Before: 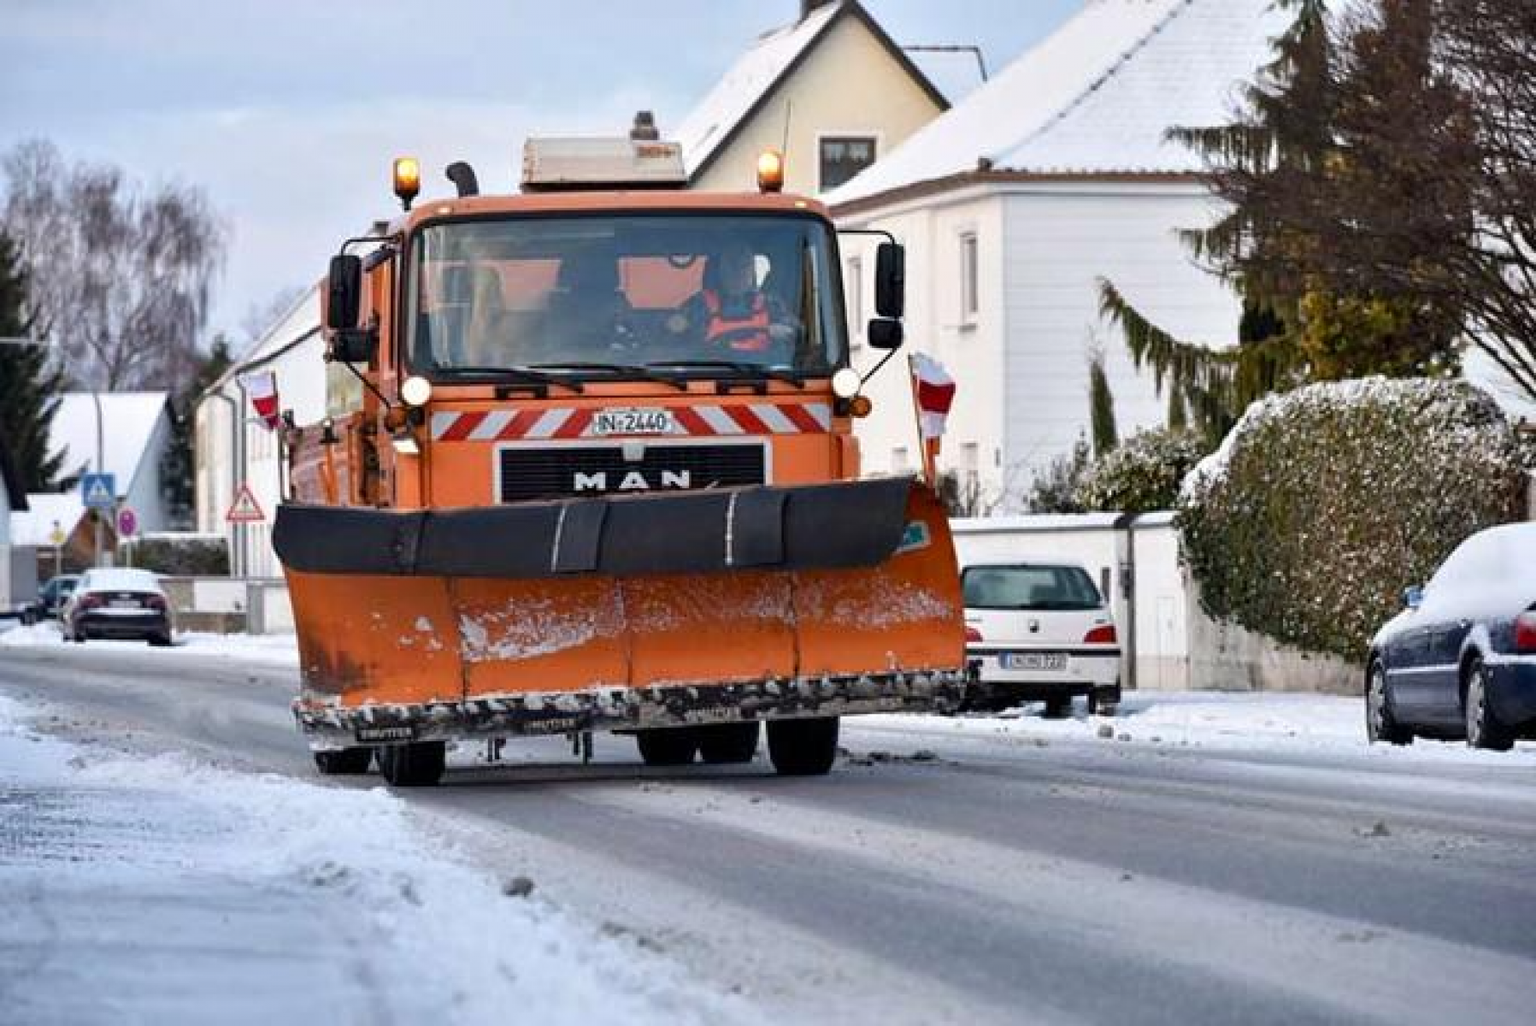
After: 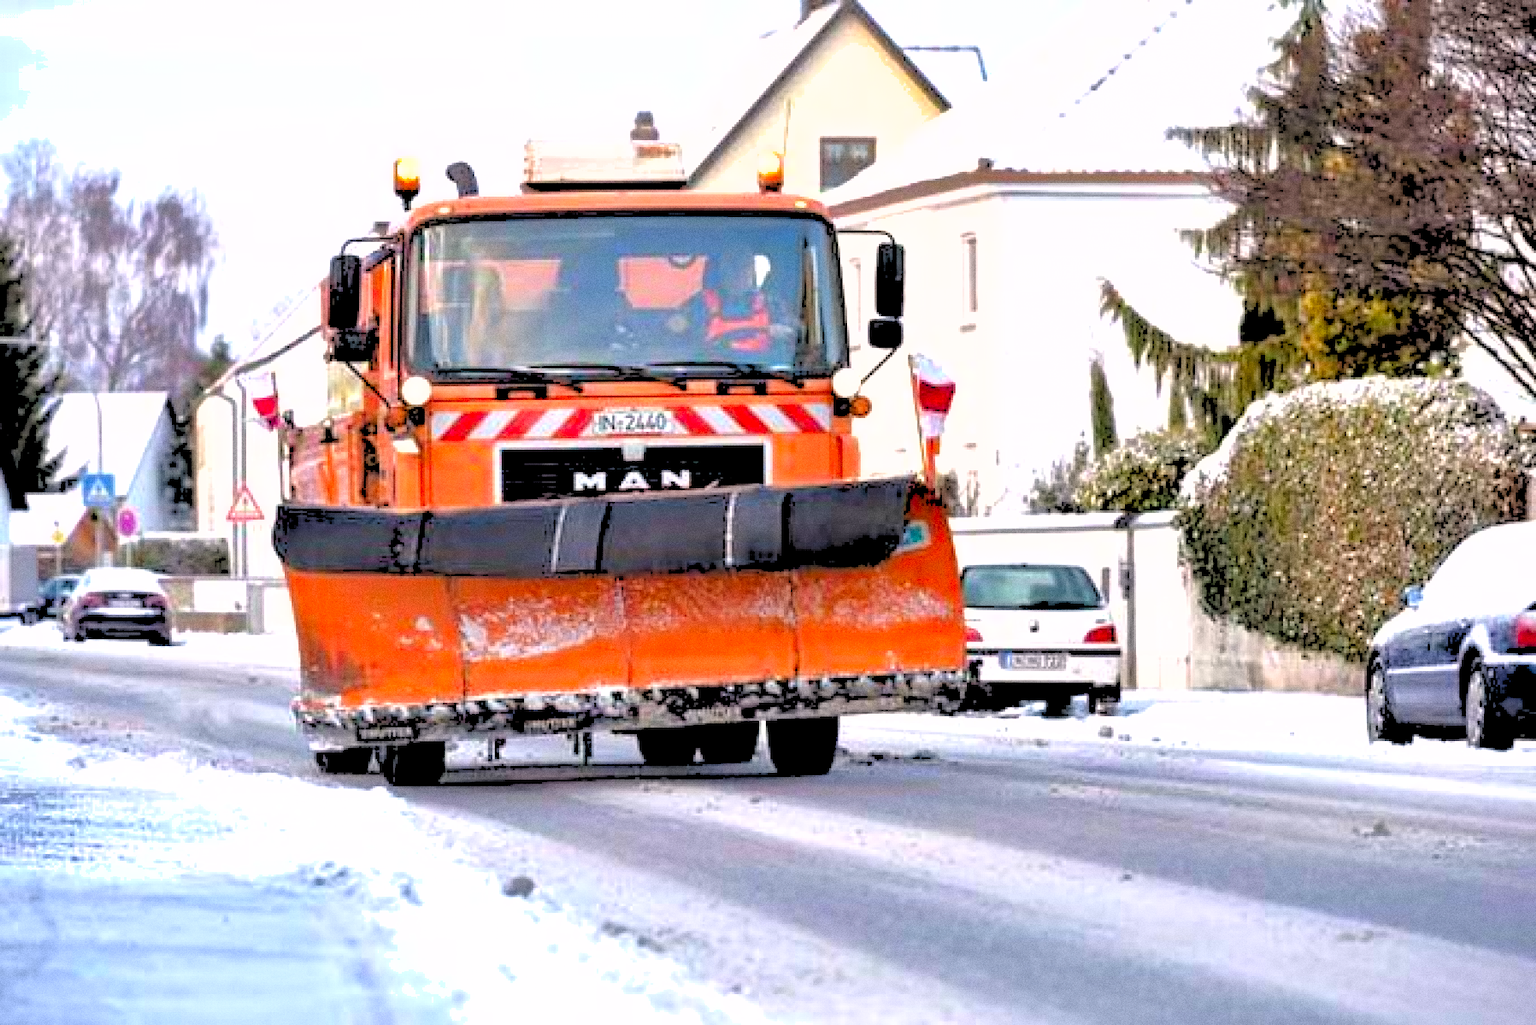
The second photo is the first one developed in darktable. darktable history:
color correction: highlights a* 3.22, highlights b* 1.93, saturation 1.19
grain: coarseness 0.09 ISO
exposure: black level correction 0, exposure 0.9 EV, compensate highlight preservation false
shadows and highlights: on, module defaults
rgb levels: levels [[0.027, 0.429, 0.996], [0, 0.5, 1], [0, 0.5, 1]]
